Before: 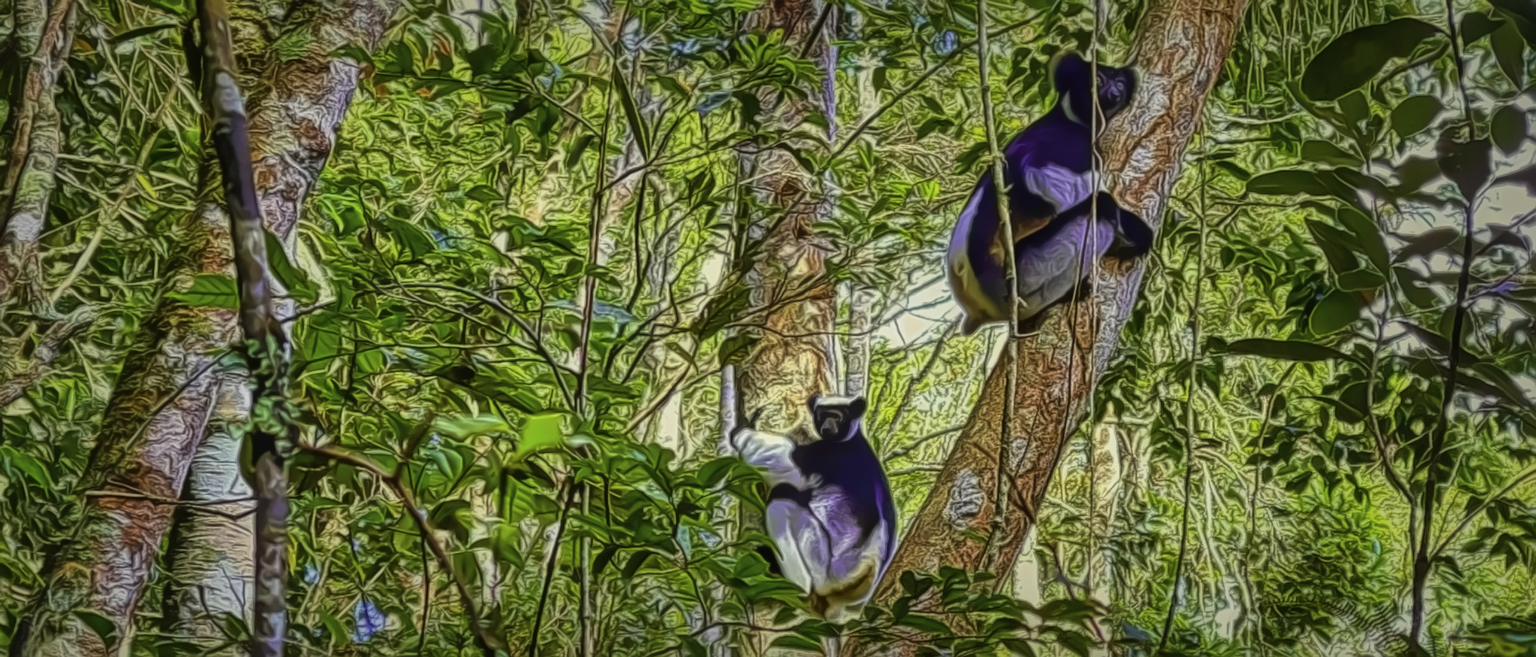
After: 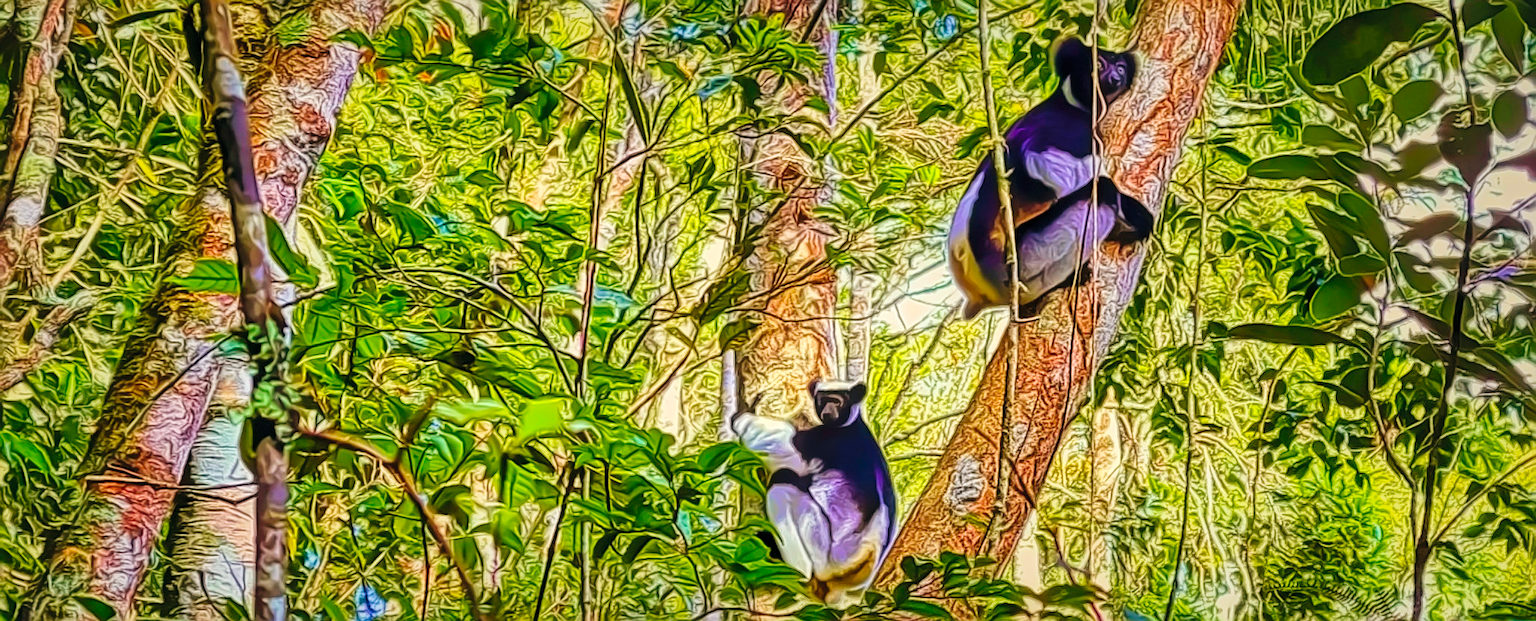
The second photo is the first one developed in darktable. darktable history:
sharpen: on, module defaults
exposure: exposure 0.29 EV, compensate highlight preservation false
color balance: lift [0.998, 0.998, 1.001, 1.002], gamma [0.995, 1.025, 0.992, 0.975], gain [0.995, 1.02, 0.997, 0.98]
contrast brightness saturation: contrast -0.1, brightness 0.05, saturation 0.08
levels: mode automatic, black 0.023%, white 99.97%, levels [0.062, 0.494, 0.925]
crop and rotate: top 2.479%, bottom 3.018%
velvia: on, module defaults
tone curve: curves: ch0 [(0, 0) (0.003, 0.018) (0.011, 0.019) (0.025, 0.024) (0.044, 0.037) (0.069, 0.053) (0.1, 0.075) (0.136, 0.105) (0.177, 0.136) (0.224, 0.179) (0.277, 0.244) (0.335, 0.319) (0.399, 0.4) (0.468, 0.495) (0.543, 0.58) (0.623, 0.671) (0.709, 0.757) (0.801, 0.838) (0.898, 0.913) (1, 1)], preserve colors none
